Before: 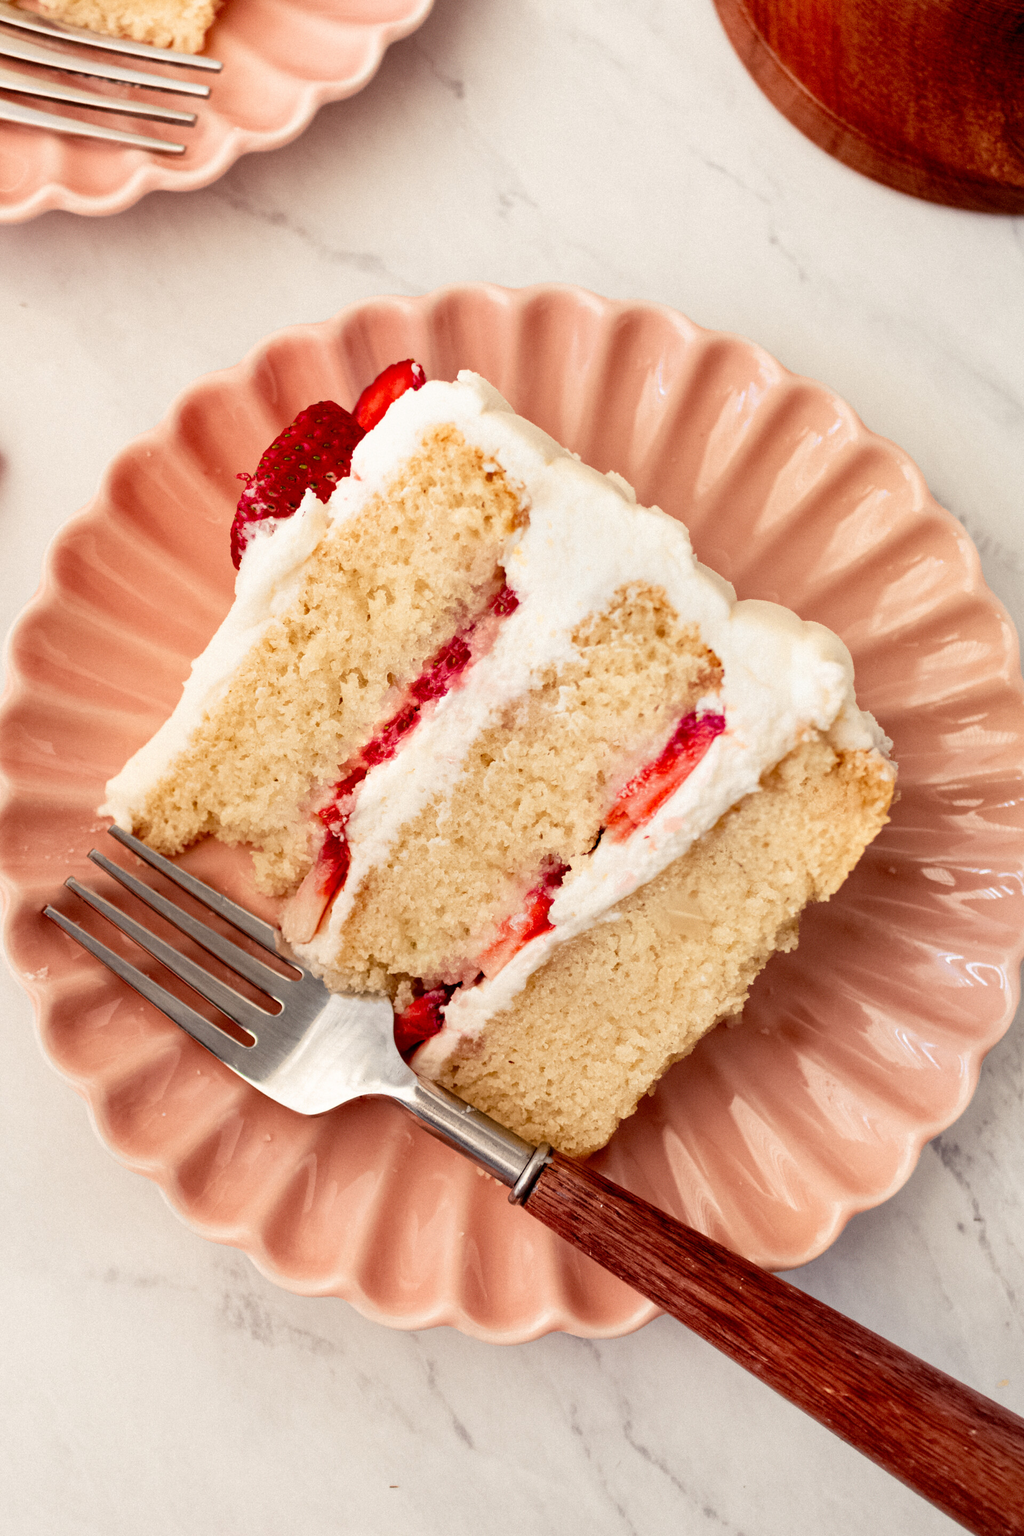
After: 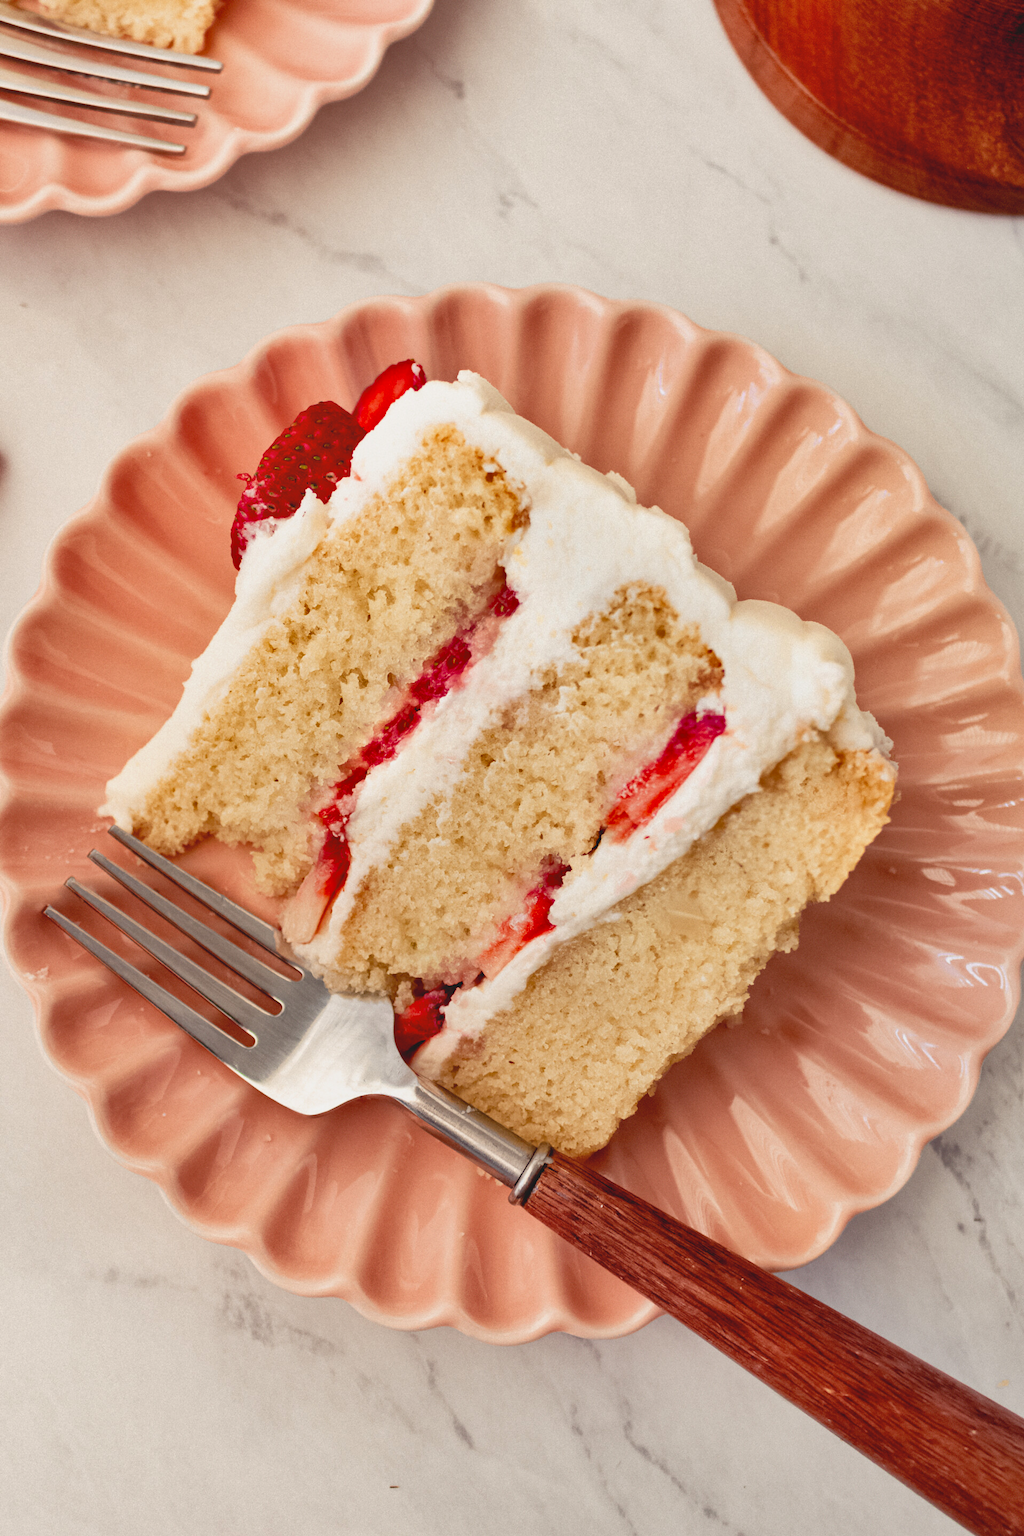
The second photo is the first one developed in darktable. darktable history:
shadows and highlights: shadows 25, highlights -48, soften with gaussian
local contrast: highlights 68%, shadows 68%, detail 82%, midtone range 0.325
